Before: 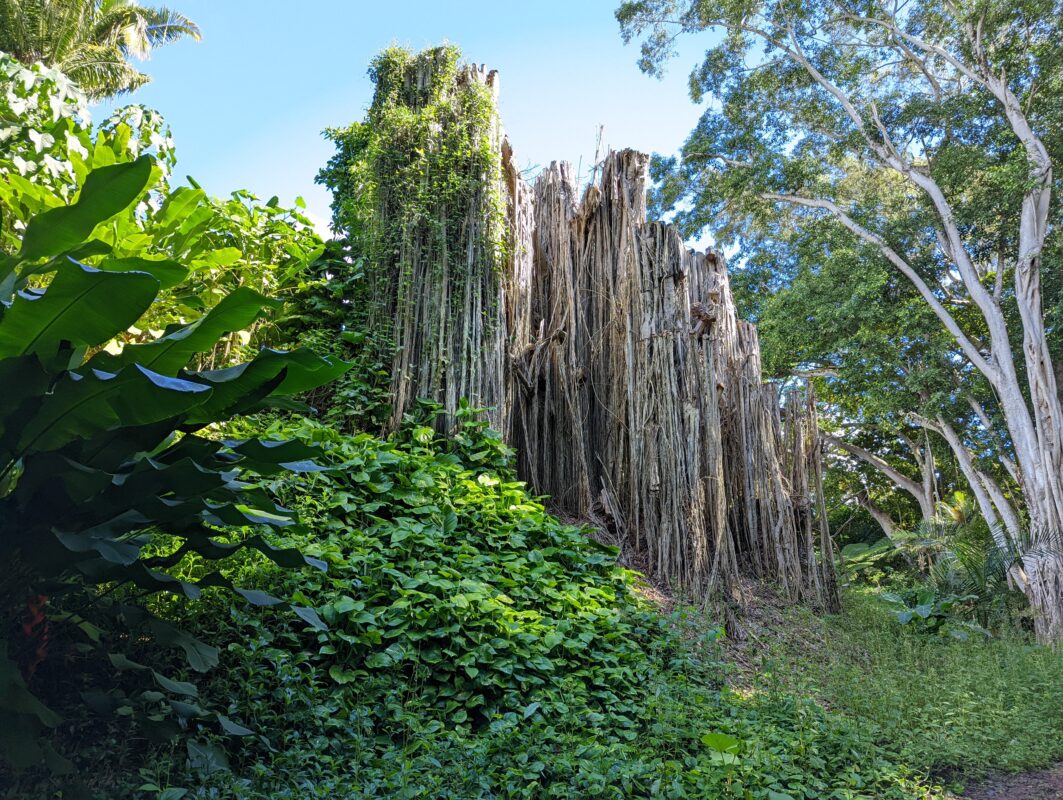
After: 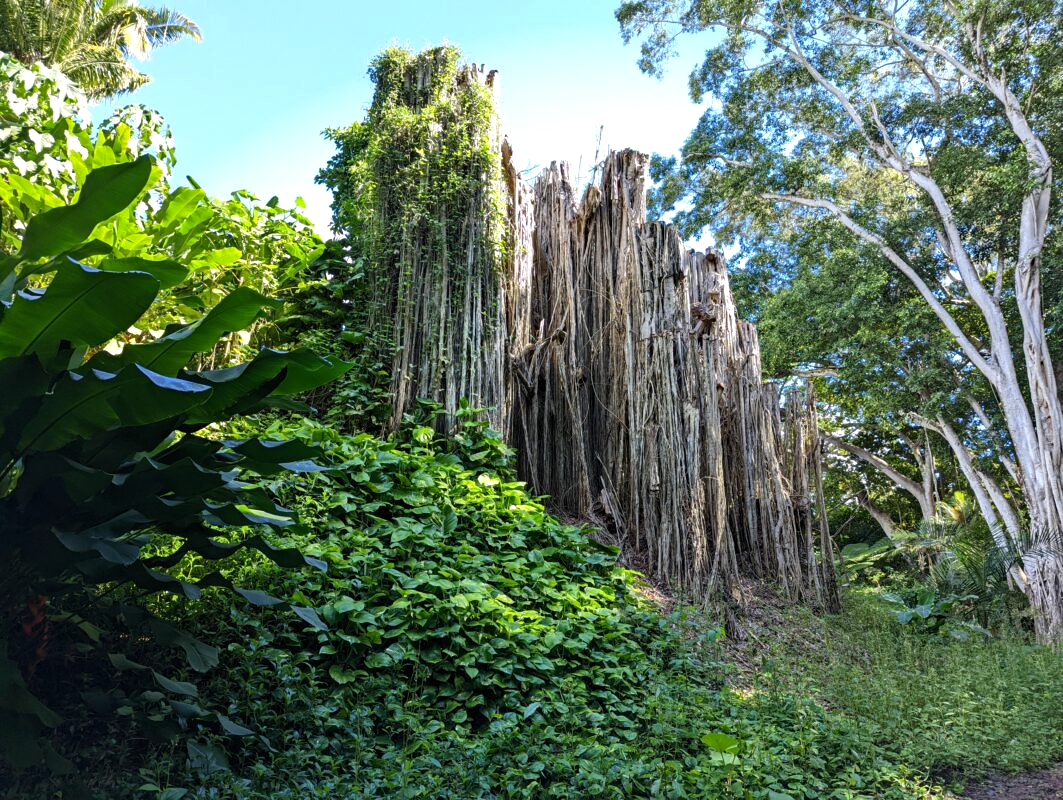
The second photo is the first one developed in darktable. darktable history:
haze removal: compatibility mode true, adaptive false
tone equalizer: -8 EV -0.417 EV, -7 EV -0.389 EV, -6 EV -0.333 EV, -5 EV -0.222 EV, -3 EV 0.222 EV, -2 EV 0.333 EV, -1 EV 0.389 EV, +0 EV 0.417 EV, edges refinement/feathering 500, mask exposure compensation -1.57 EV, preserve details no
